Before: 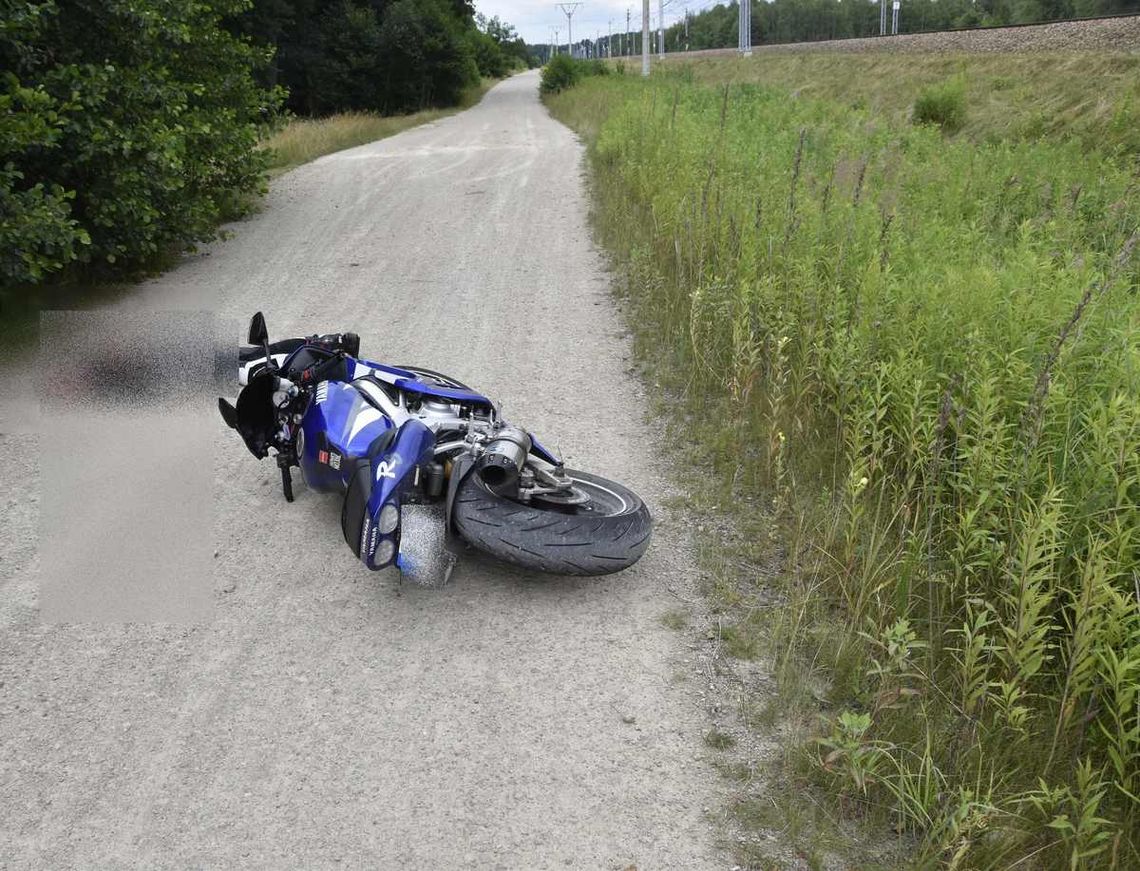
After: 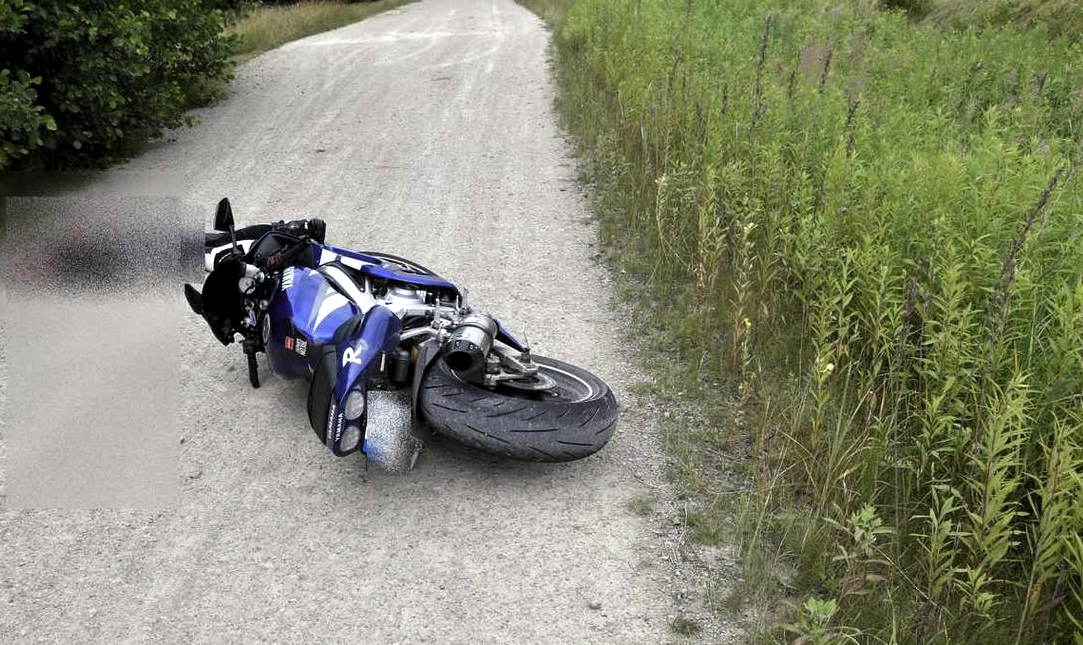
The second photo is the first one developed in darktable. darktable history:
crop and rotate: left 2.991%, top 13.302%, right 1.981%, bottom 12.636%
tone equalizer: on, module defaults
levels: levels [0.052, 0.496, 0.908]
